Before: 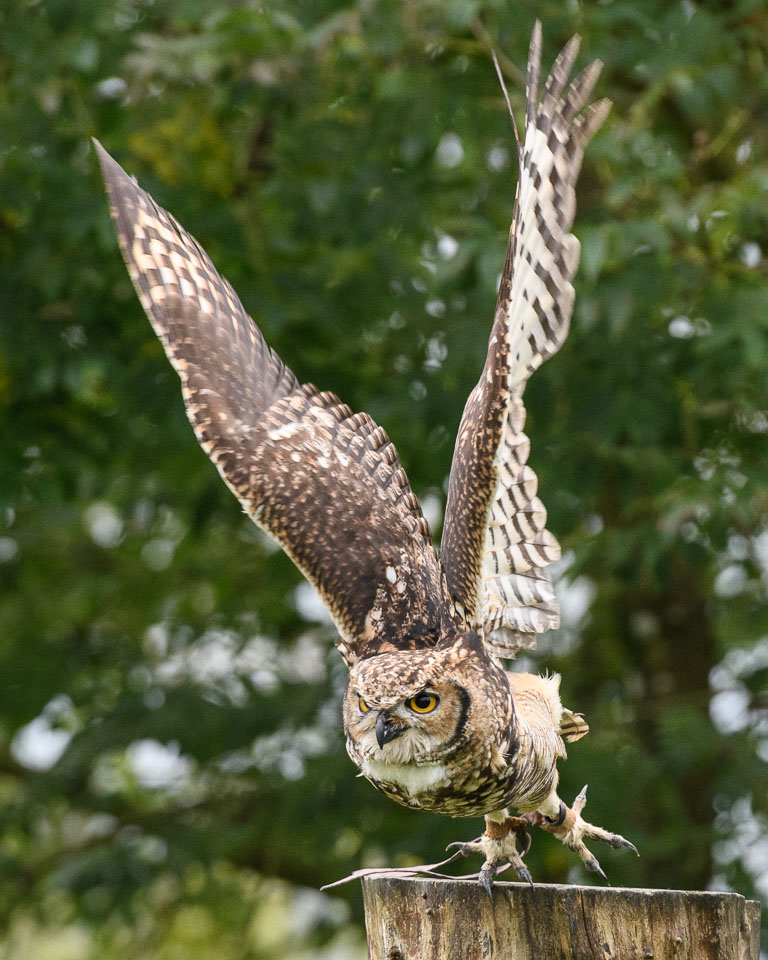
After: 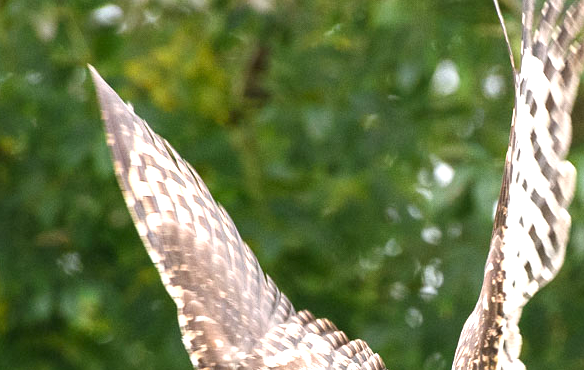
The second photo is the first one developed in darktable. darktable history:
crop: left 0.545%, top 7.632%, right 23.331%, bottom 53.784%
exposure: exposure 1 EV, compensate highlight preservation false
